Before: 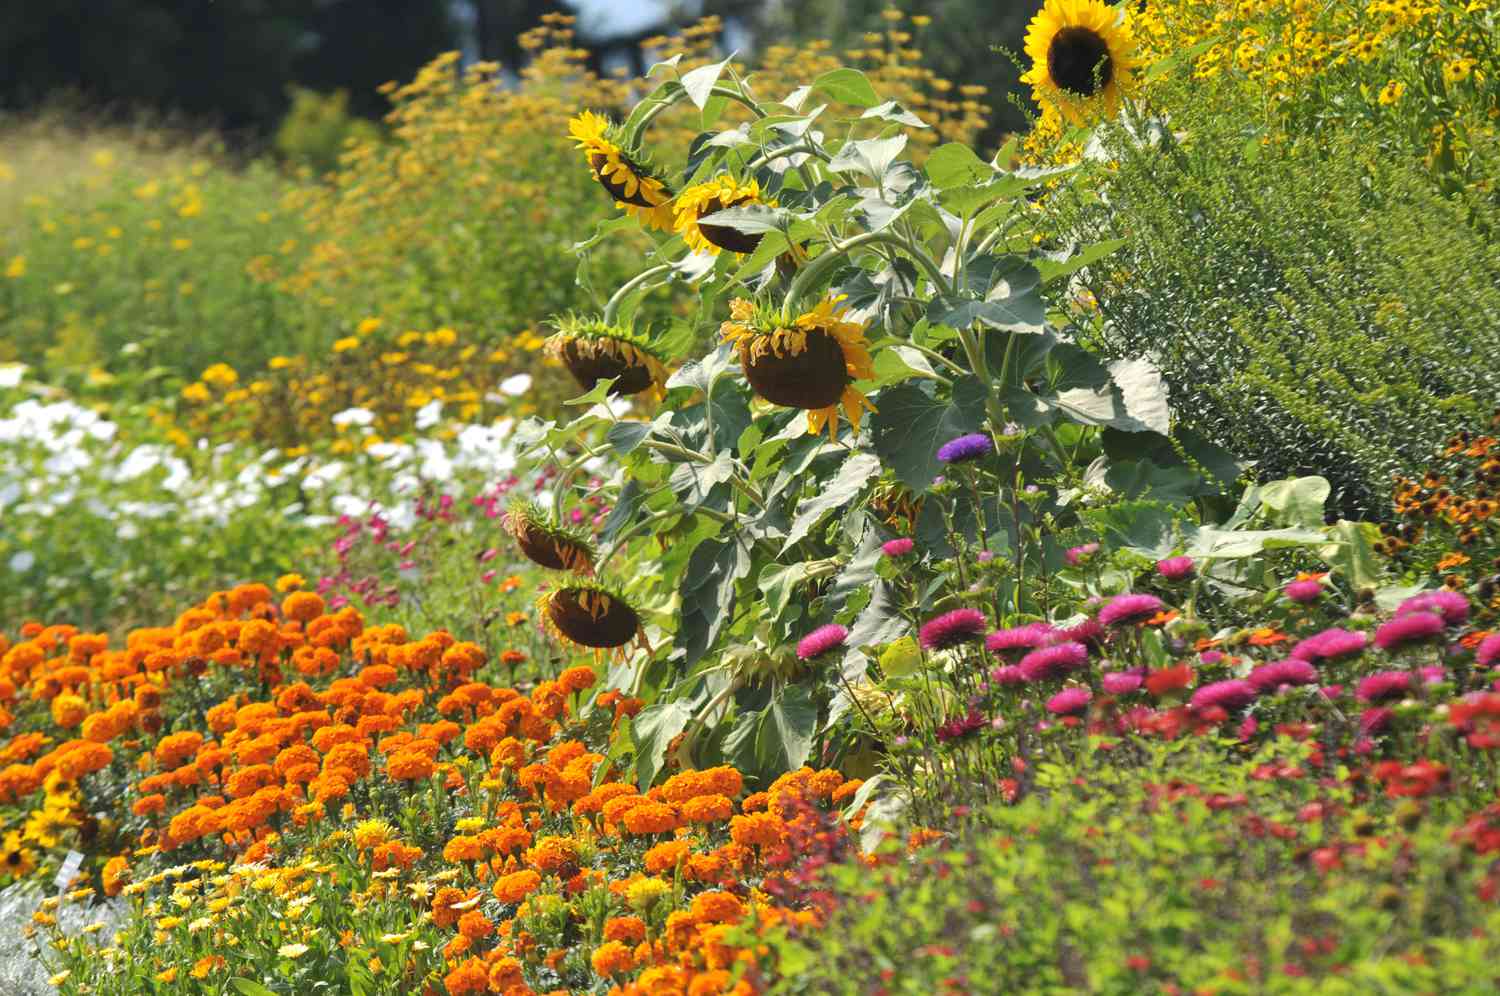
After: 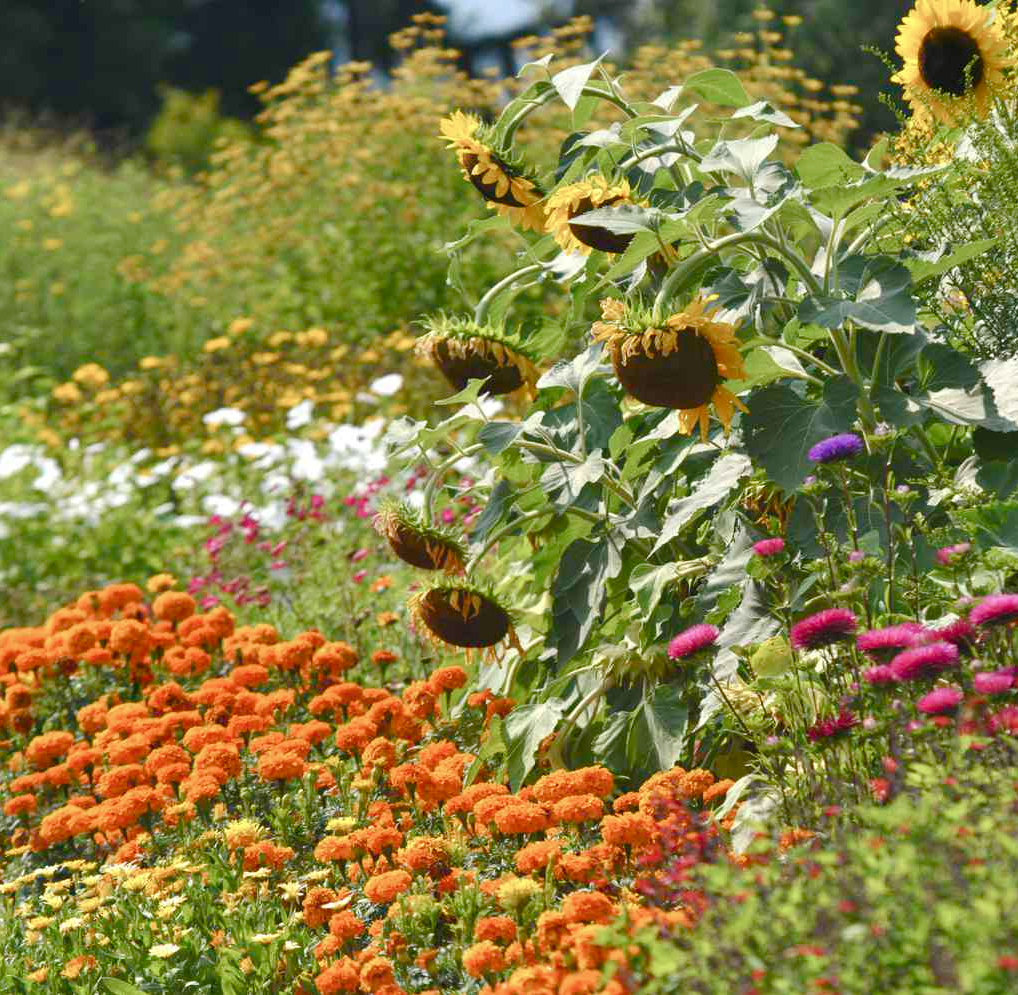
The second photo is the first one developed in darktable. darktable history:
exposure: exposure -0.003 EV, compensate exposure bias true, compensate highlight preservation false
crop and rotate: left 8.656%, right 23.433%
color balance rgb: shadows lift › chroma 0.867%, shadows lift › hue 113.98°, perceptual saturation grading › global saturation 20%, perceptual saturation grading › highlights -49.726%, perceptual saturation grading › shadows 24.052%, global vibrance 14.495%
